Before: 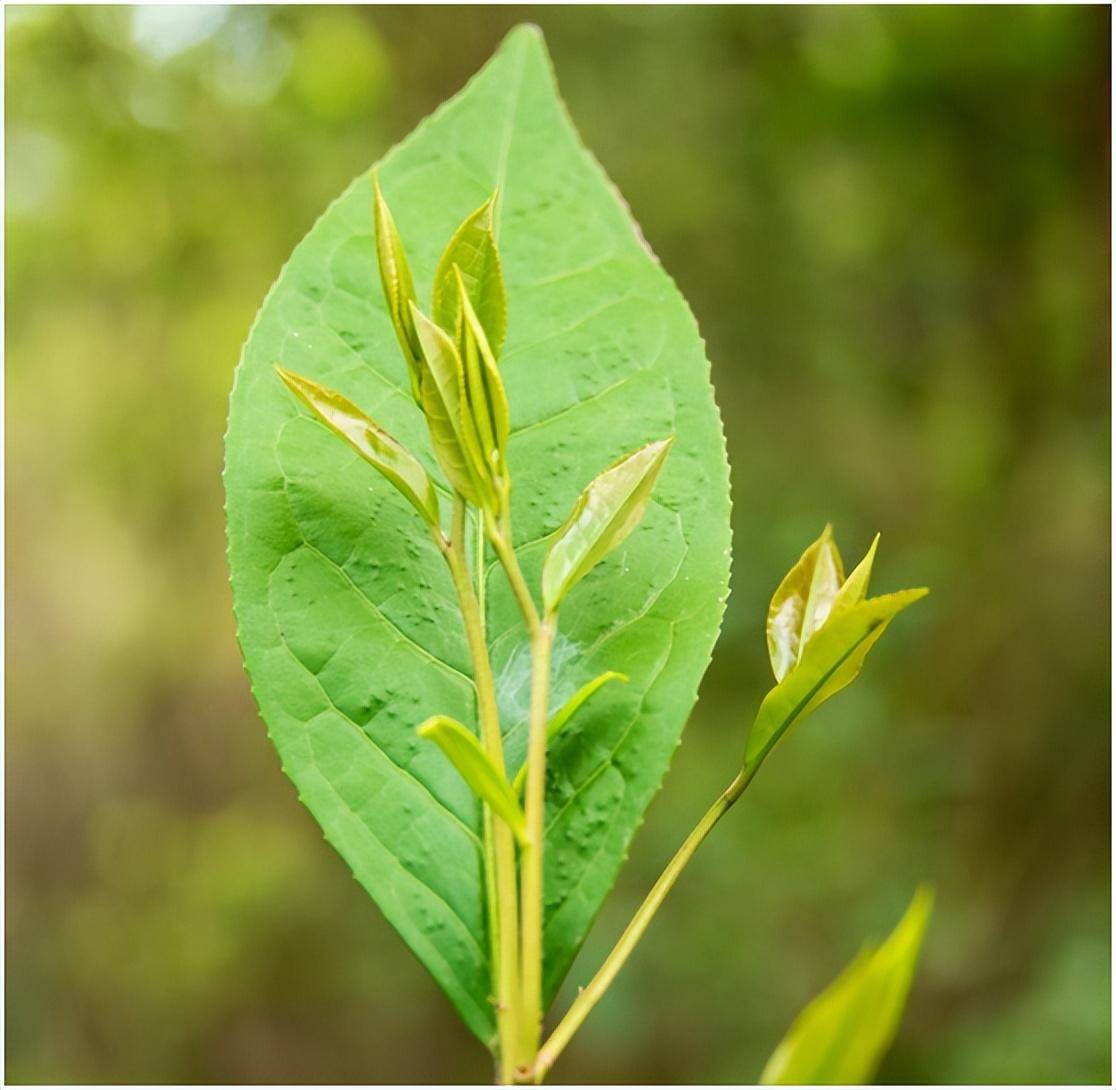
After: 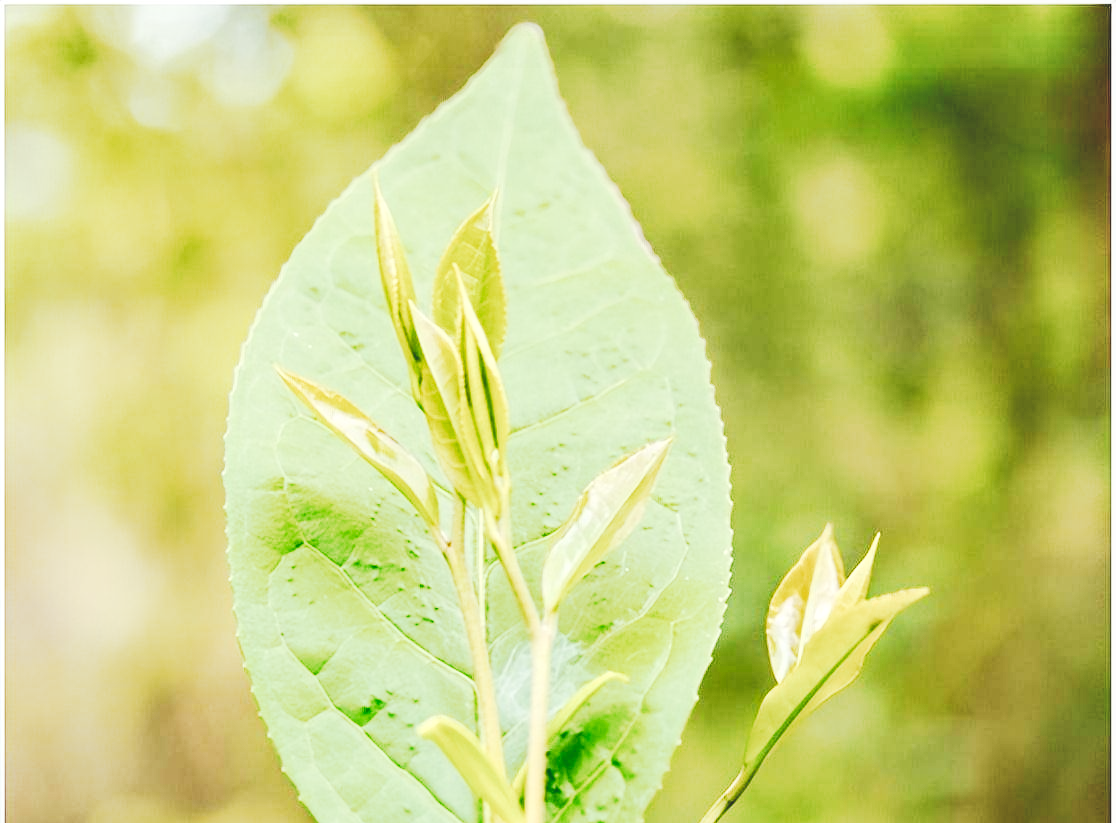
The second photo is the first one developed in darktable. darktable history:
tone curve: curves: ch0 [(0, 0.148) (0.191, 0.225) (0.712, 0.695) (0.864, 0.797) (1, 0.839)], preserve colors none
crop: bottom 24.415%
contrast equalizer: octaves 7, y [[0.601, 0.6, 0.598, 0.598, 0.6, 0.601], [0.5 ×6], [0.5 ×6], [0 ×6], [0 ×6]]
exposure: black level correction 0, exposure 1.93 EV, compensate highlight preservation false
